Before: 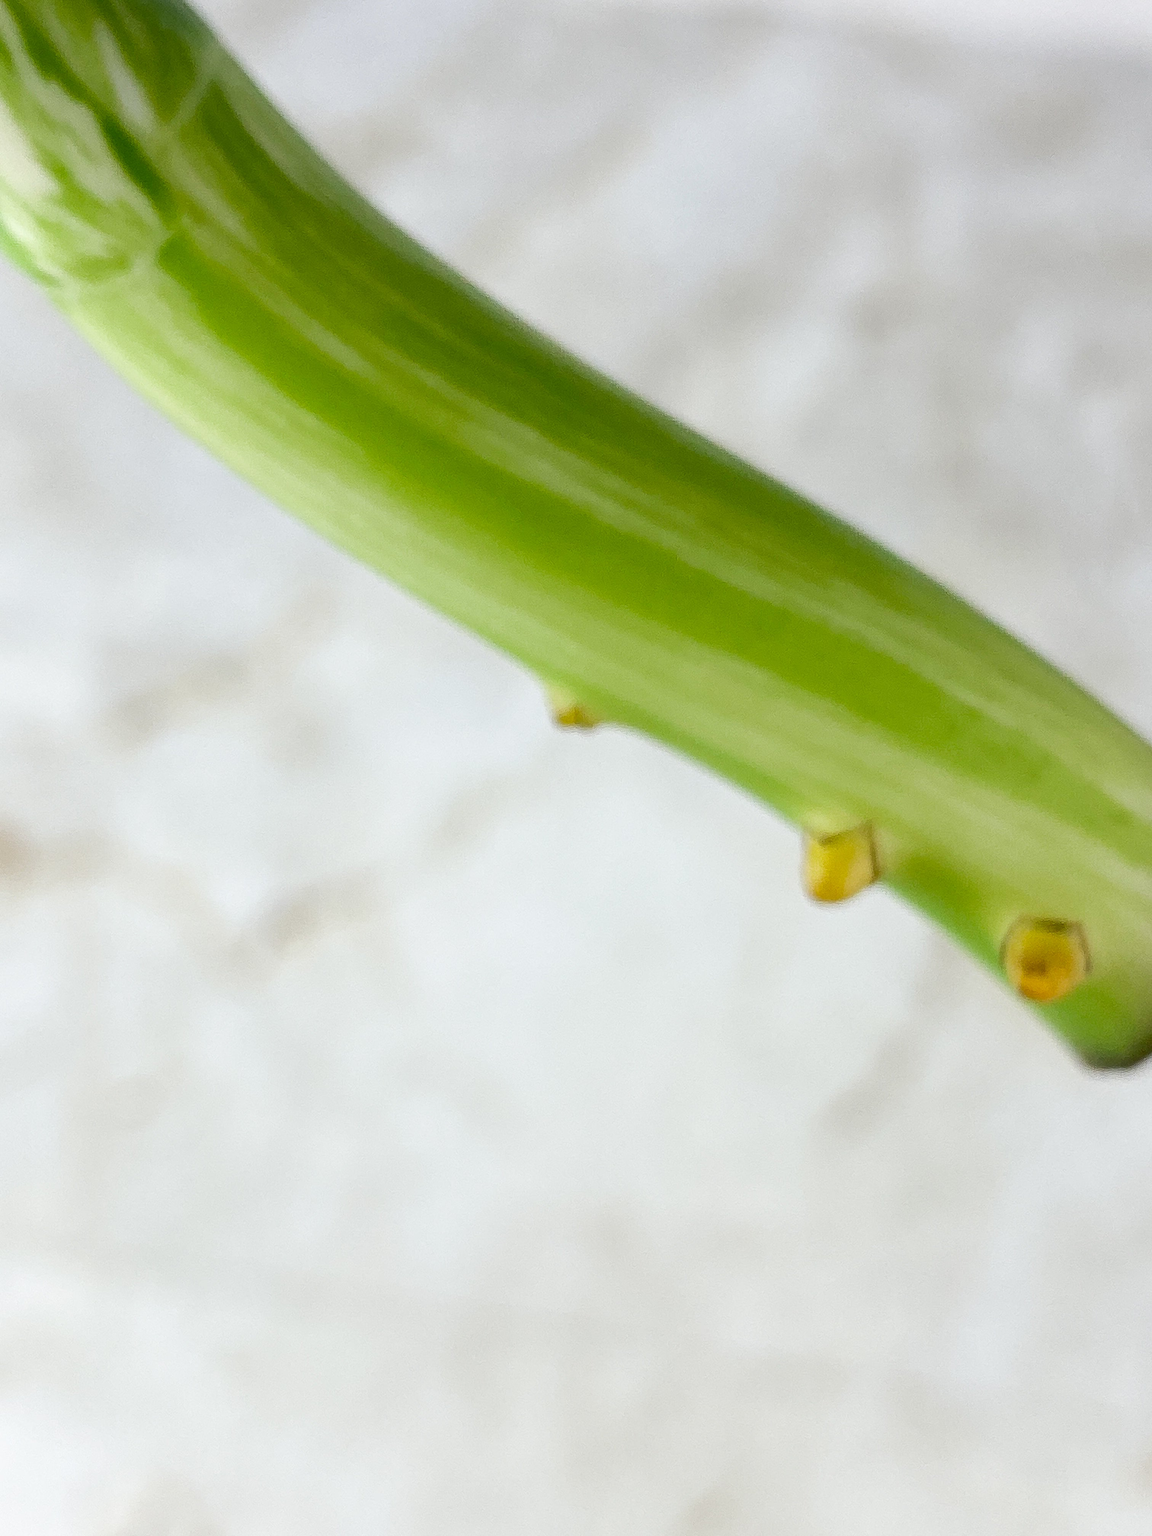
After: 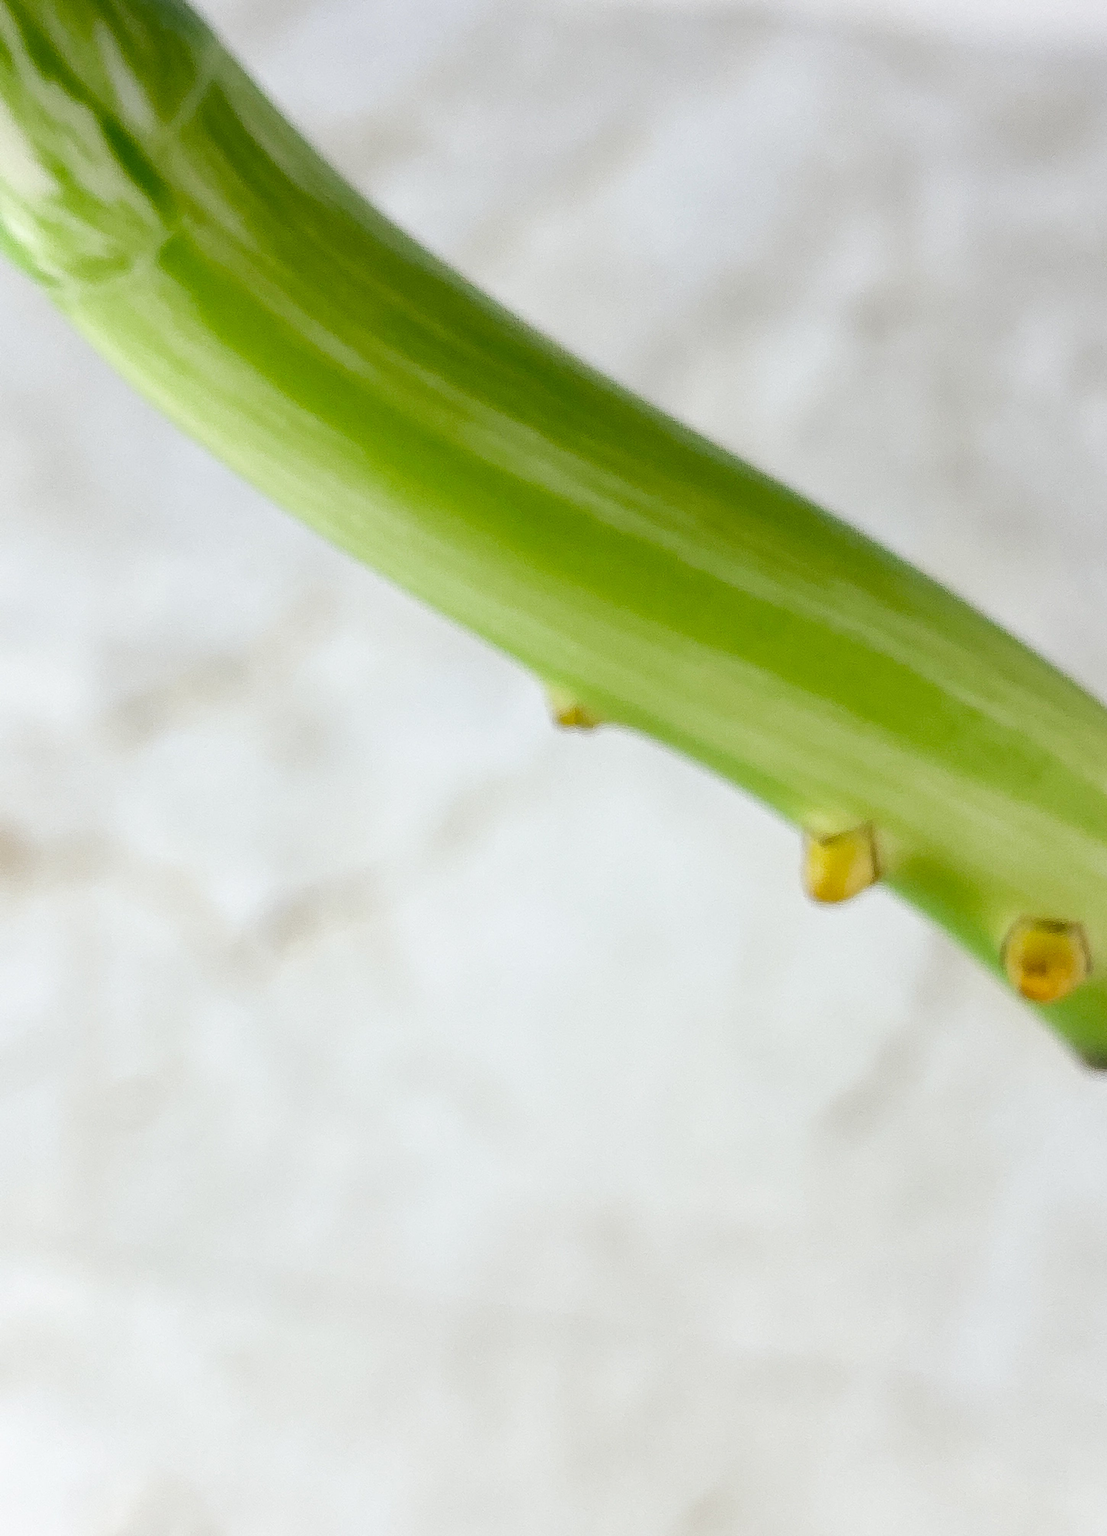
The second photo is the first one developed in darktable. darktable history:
crop: right 3.837%, bottom 0.024%
